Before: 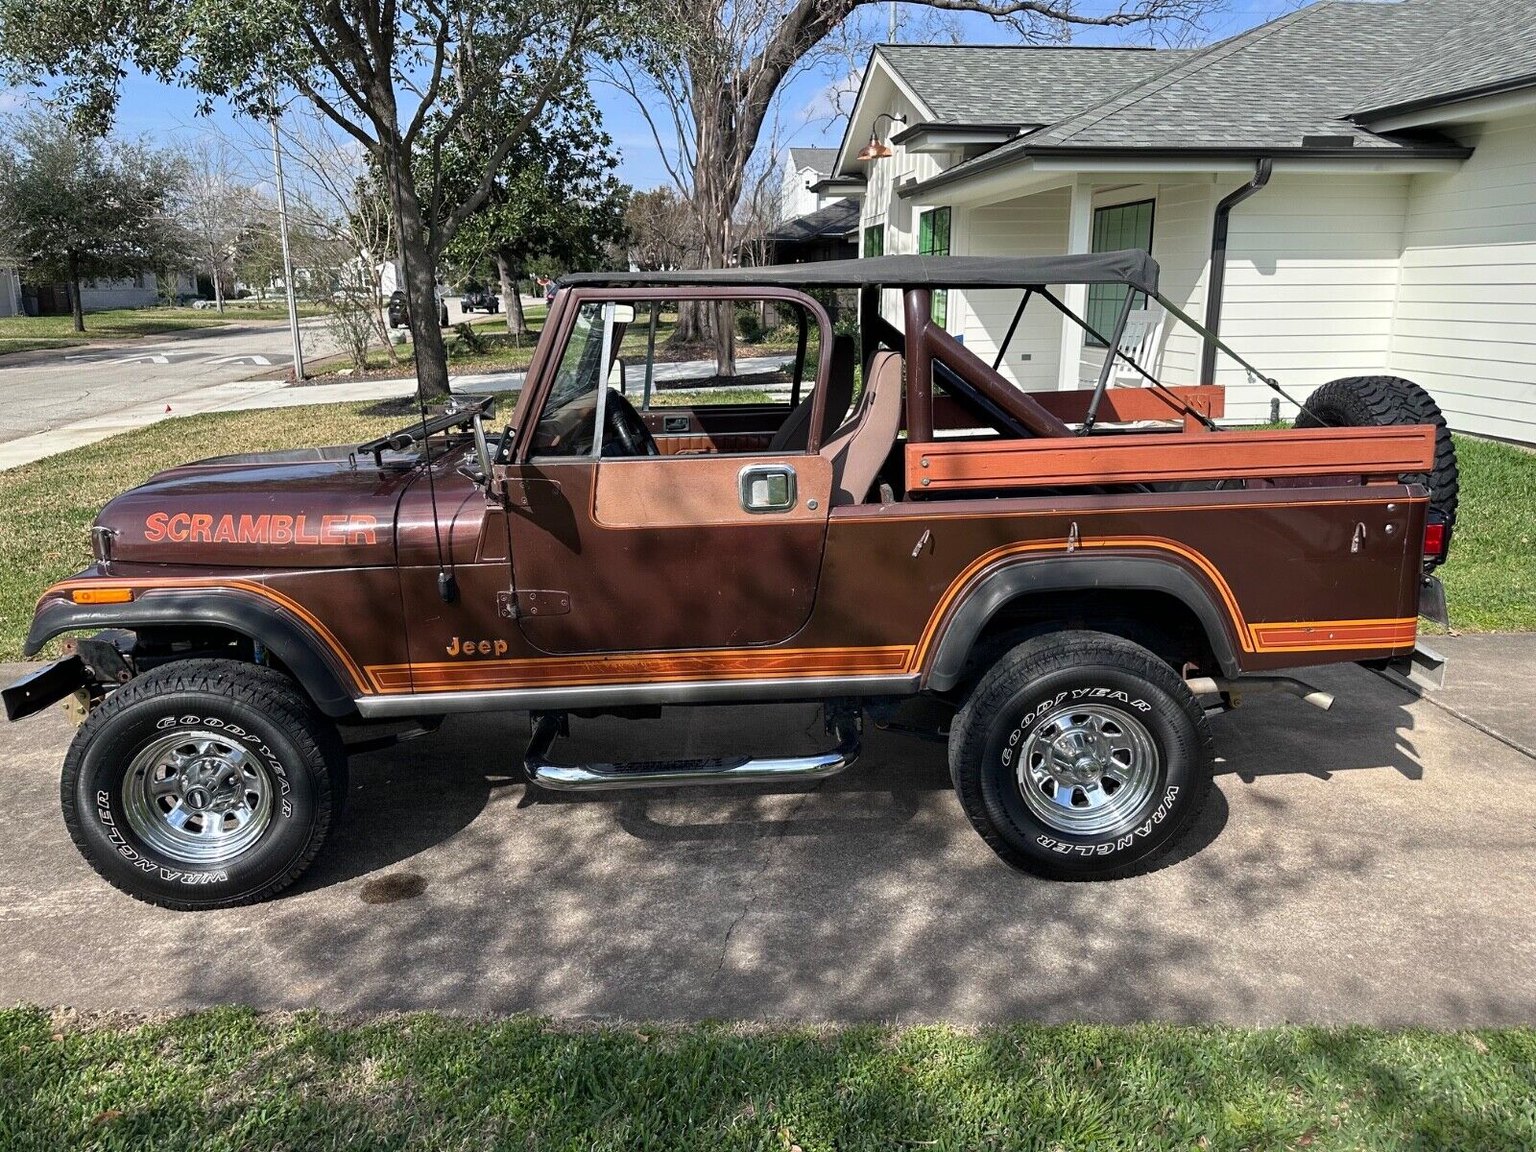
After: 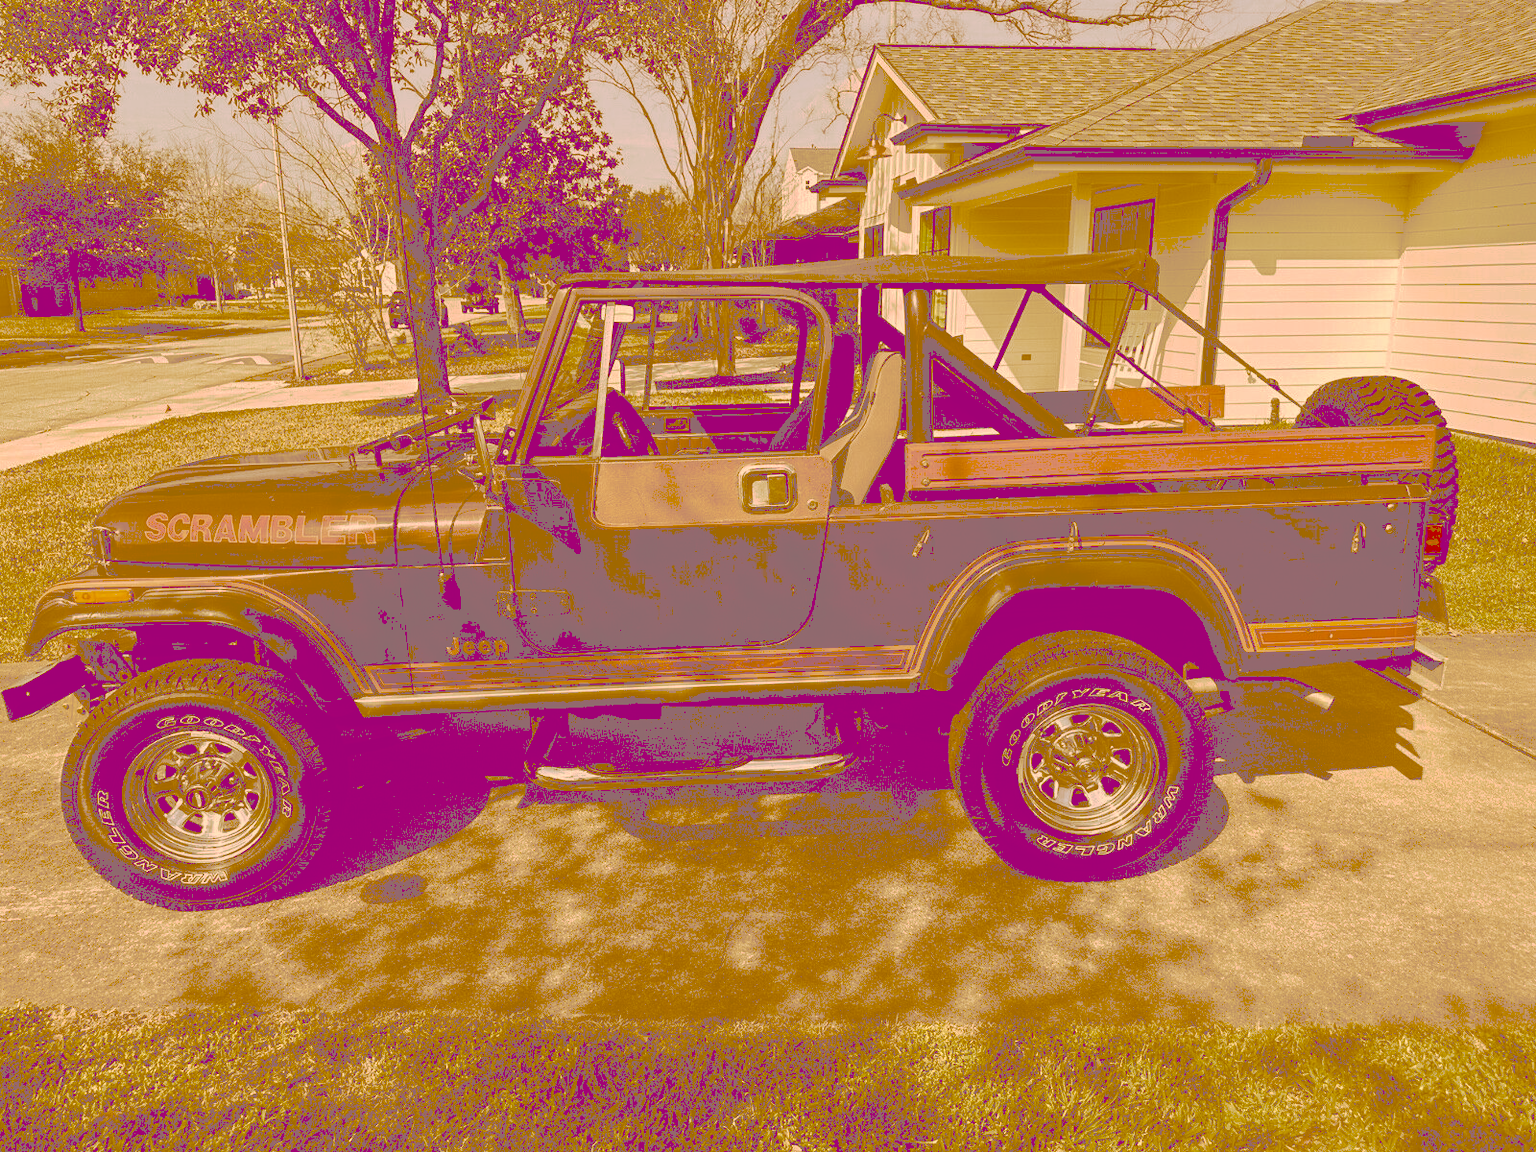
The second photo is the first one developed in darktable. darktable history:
tone curve: curves: ch0 [(0, 0) (0.003, 0.464) (0.011, 0.464) (0.025, 0.464) (0.044, 0.464) (0.069, 0.464) (0.1, 0.463) (0.136, 0.463) (0.177, 0.464) (0.224, 0.469) (0.277, 0.482) (0.335, 0.501) (0.399, 0.53) (0.468, 0.567) (0.543, 0.61) (0.623, 0.663) (0.709, 0.718) (0.801, 0.779) (0.898, 0.842) (1, 1)], preserve colors none
color look up table: target L [100.35, 98.75, 86.95, 83.47, 72.46, 70.63, 66.7, 63.08, 60.82, 58.29, 38.13, 36.95, 34.47, 21.32, 78.06, 74.14, 58.48, 56.41, 46.15, 36.22, 28.92, 25.15, 20.8, 94.62, 76.64, 82, 82.3, 59.96, 56.58, 75.03, 62.26, 40.47, 42.56, 64.66, 40.64, 44.77, 27.92, 20.06, 20.2, 20.81, 87.87, 80.5, 86.98, 74.29, 67.68, 71.45, 44.75, 46.73, 21.66], target a [-2.553, 4.549, -12.91, -13.82, 5.374, -15.78, -2.479, 18.98, 14.5, -9.358, 26.74, 22.31, 42.64, 66.96, 21.82, 23.36, 57.65, 36.64, 37.32, 65.81, 81, 74.07, 66.05, 20.57, 26.84, 24.61, 17.34, 59.91, 40.65, 35.13, 28.91, 69.86, 40.58, 30.54, 41.46, 55.3, 79.13, 64.7, 64.97, 66.07, -2.363, 7.854, 10.15, 12.38, 6.029, 12.73, 16.1, 28.02, 67.6], target b [98.08, 67.76, 46.79, 143.29, 124.38, 121.16, 114.2, 108.18, 104.1, 100.17, 65.46, 63.4, 59.07, 36.48, 57.88, 127.12, 100.23, 96.6, 79.25, 62.14, 49.51, 43.06, 35.59, 29.6, 35.53, 10.58, 13.44, 21.42, 64.66, -0.46, 27.32, 69.17, 72.79, 5.745, 69.34, 0.28, 47.42, 34.3, 34.48, 35.57, 22.12, 43.76, 17.23, 33.87, 41.18, 17.88, 76.62, 79.85, 37], num patches 49
